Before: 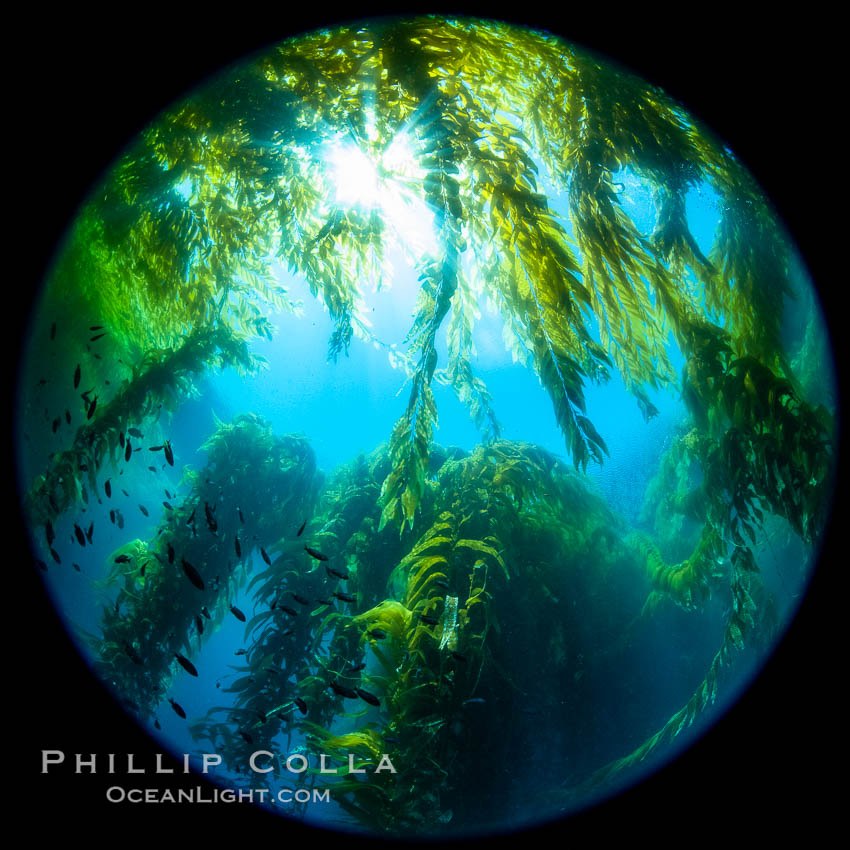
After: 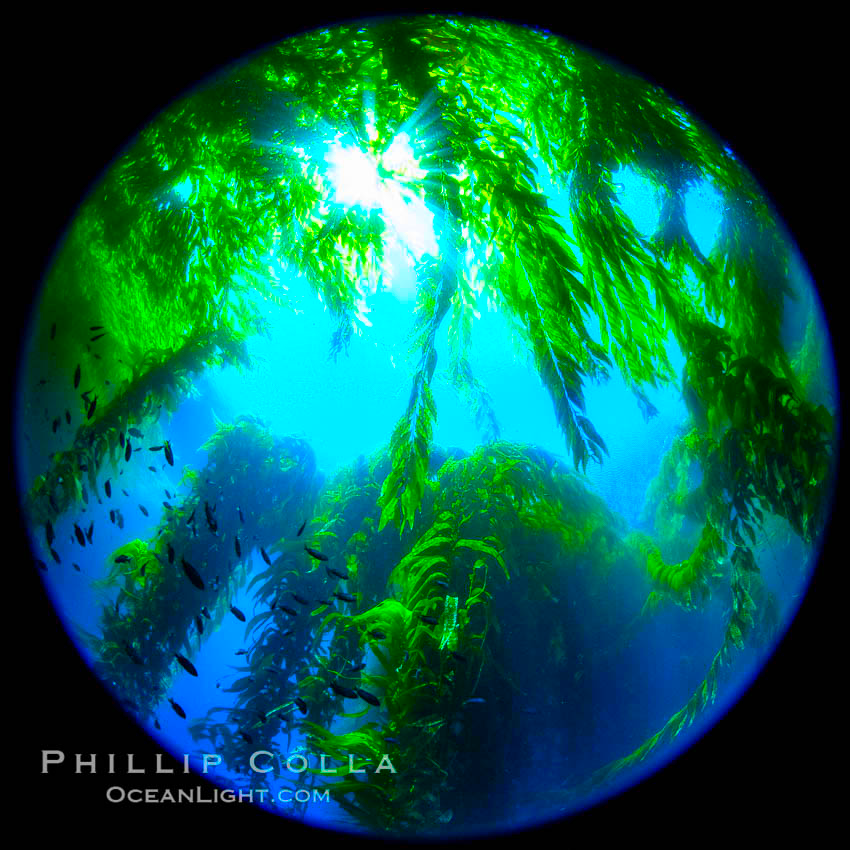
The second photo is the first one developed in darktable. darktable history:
color correction: saturation 3
velvia: strength 15%
